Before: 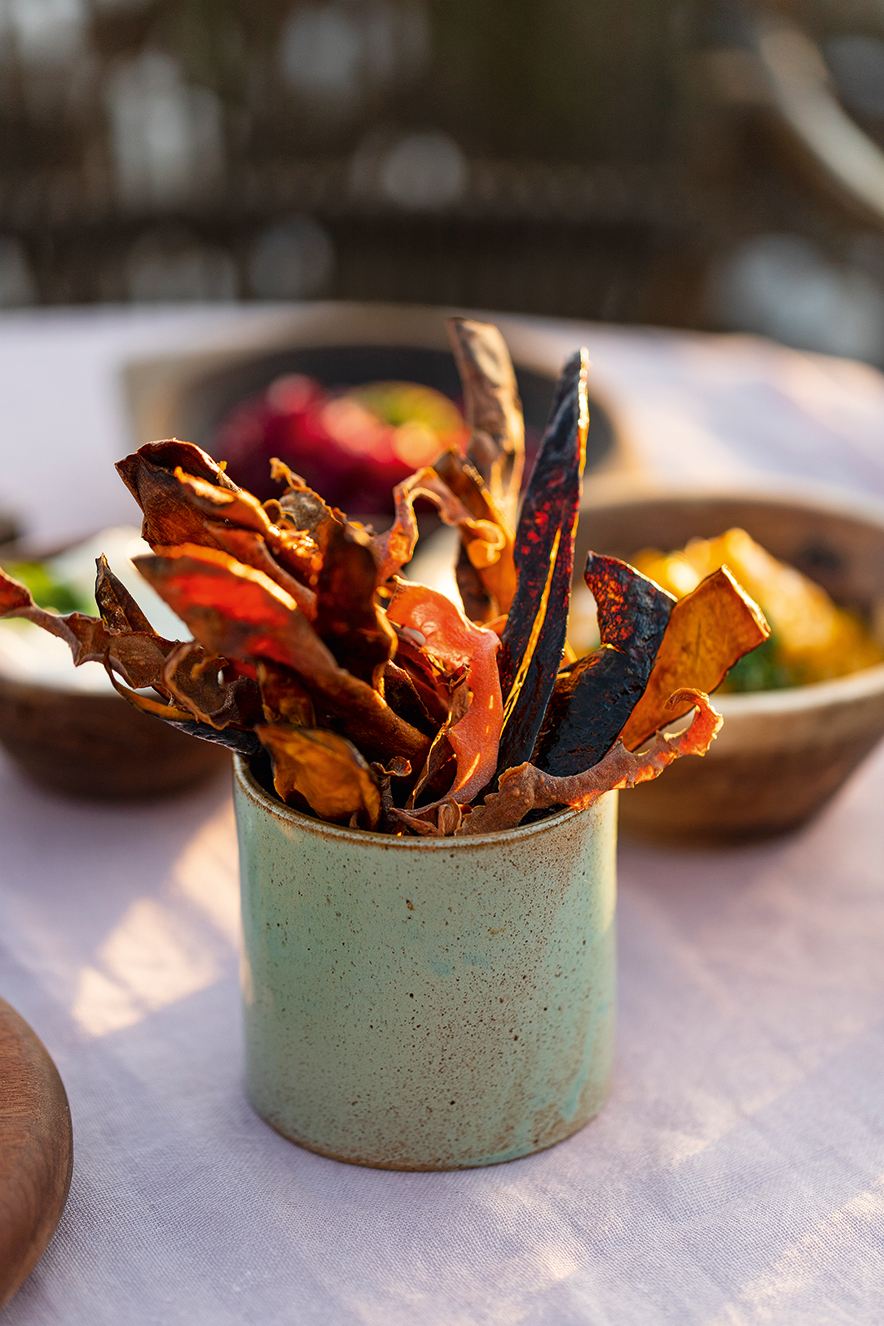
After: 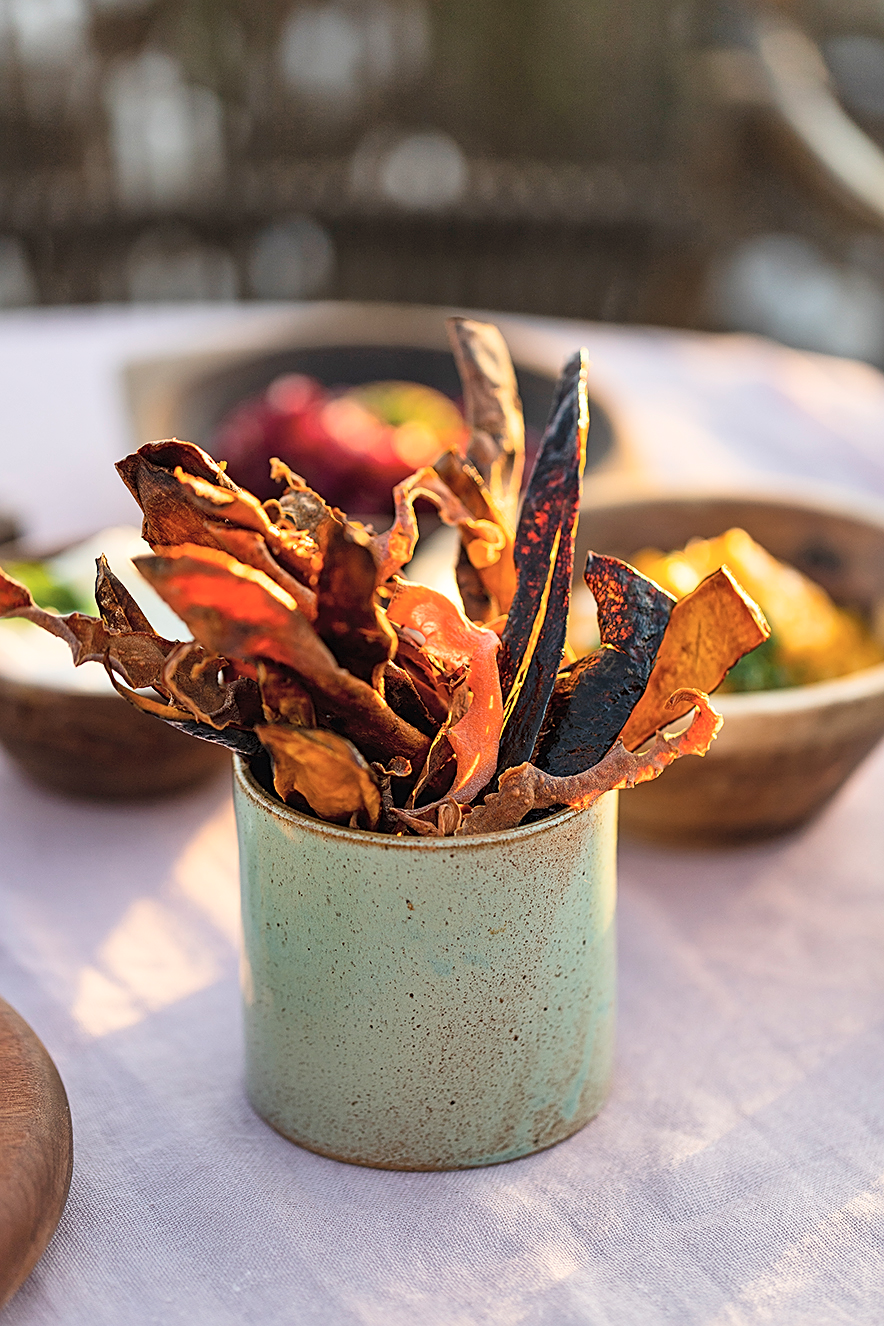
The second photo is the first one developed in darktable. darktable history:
sharpen: on, module defaults
shadows and highlights: highlights color adjustment 0%, low approximation 0.01, soften with gaussian
contrast brightness saturation: contrast 0.14, brightness 0.21
